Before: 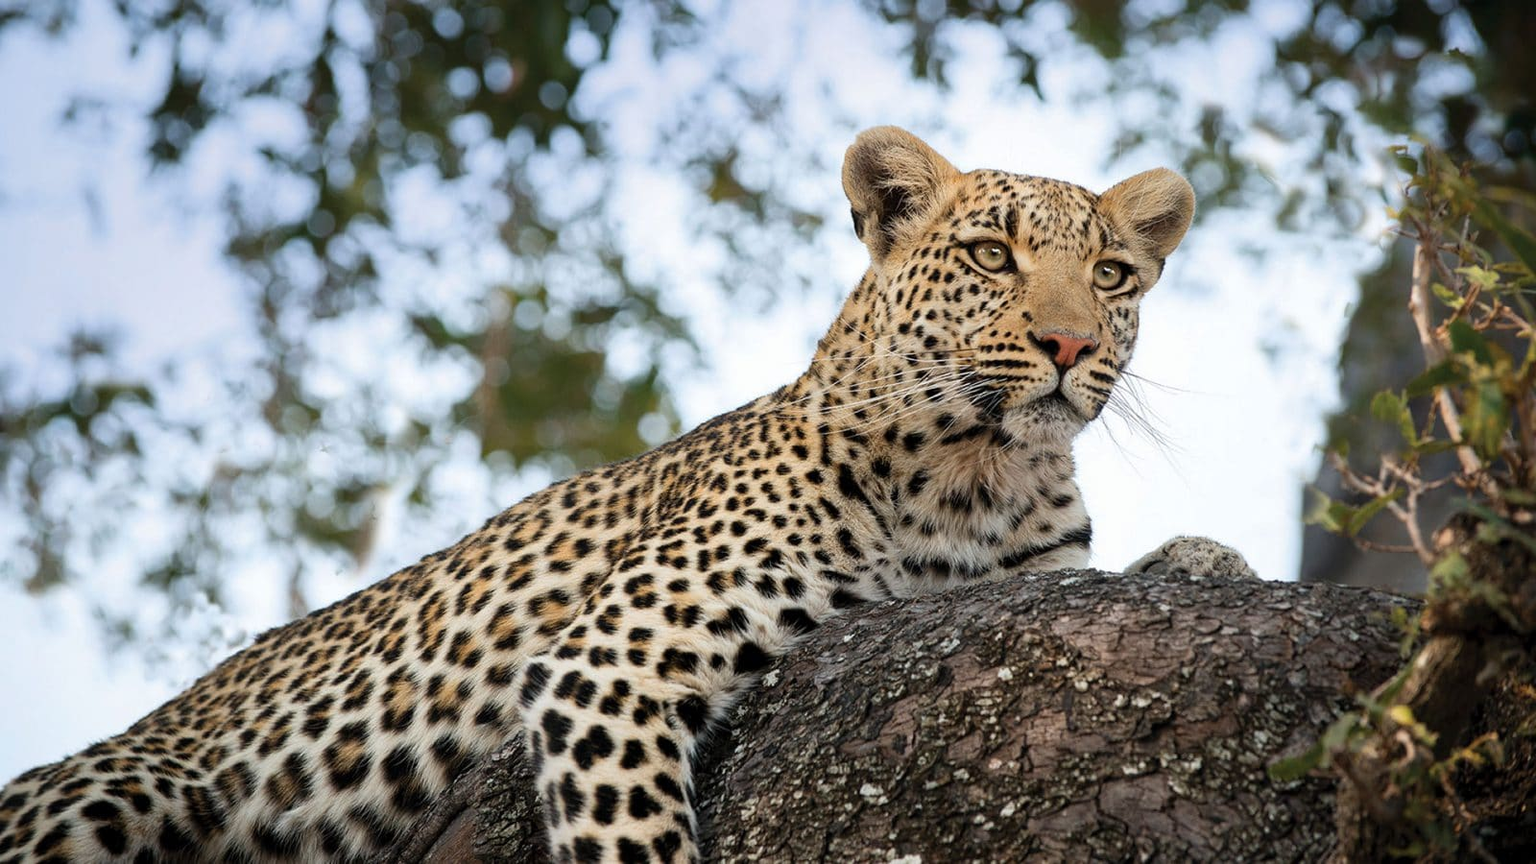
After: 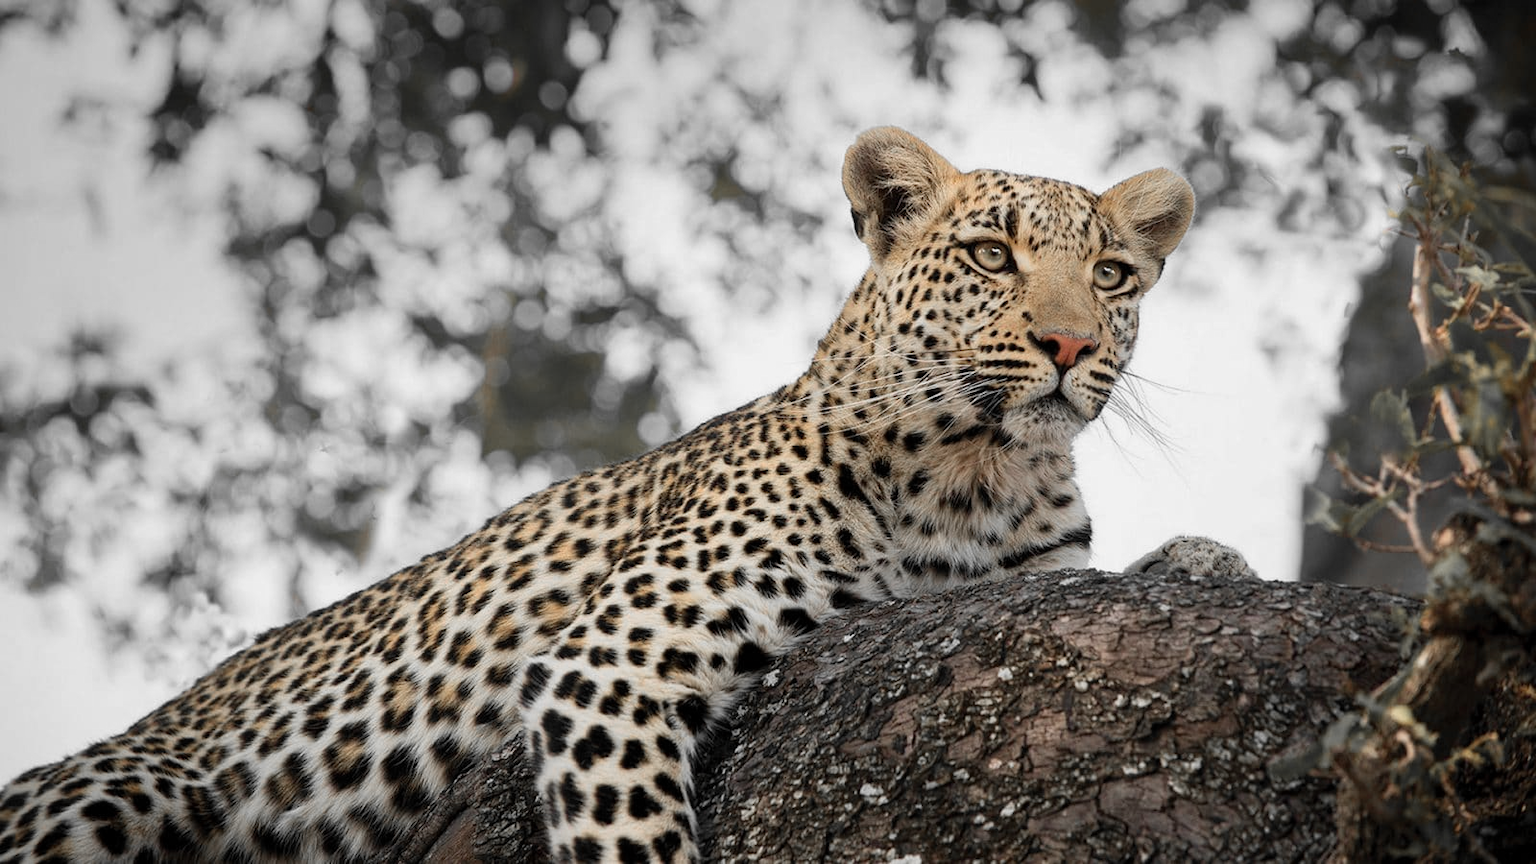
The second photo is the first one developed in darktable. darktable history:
exposure: exposure -0.151 EV, compensate highlight preservation false
color zones: curves: ch0 [(0, 0.447) (0.184, 0.543) (0.323, 0.476) (0.429, 0.445) (0.571, 0.443) (0.714, 0.451) (0.857, 0.452) (1, 0.447)]; ch1 [(0, 0.464) (0.176, 0.46) (0.287, 0.177) (0.429, 0.002) (0.571, 0) (0.714, 0) (0.857, 0) (1, 0.464)], mix 20%
